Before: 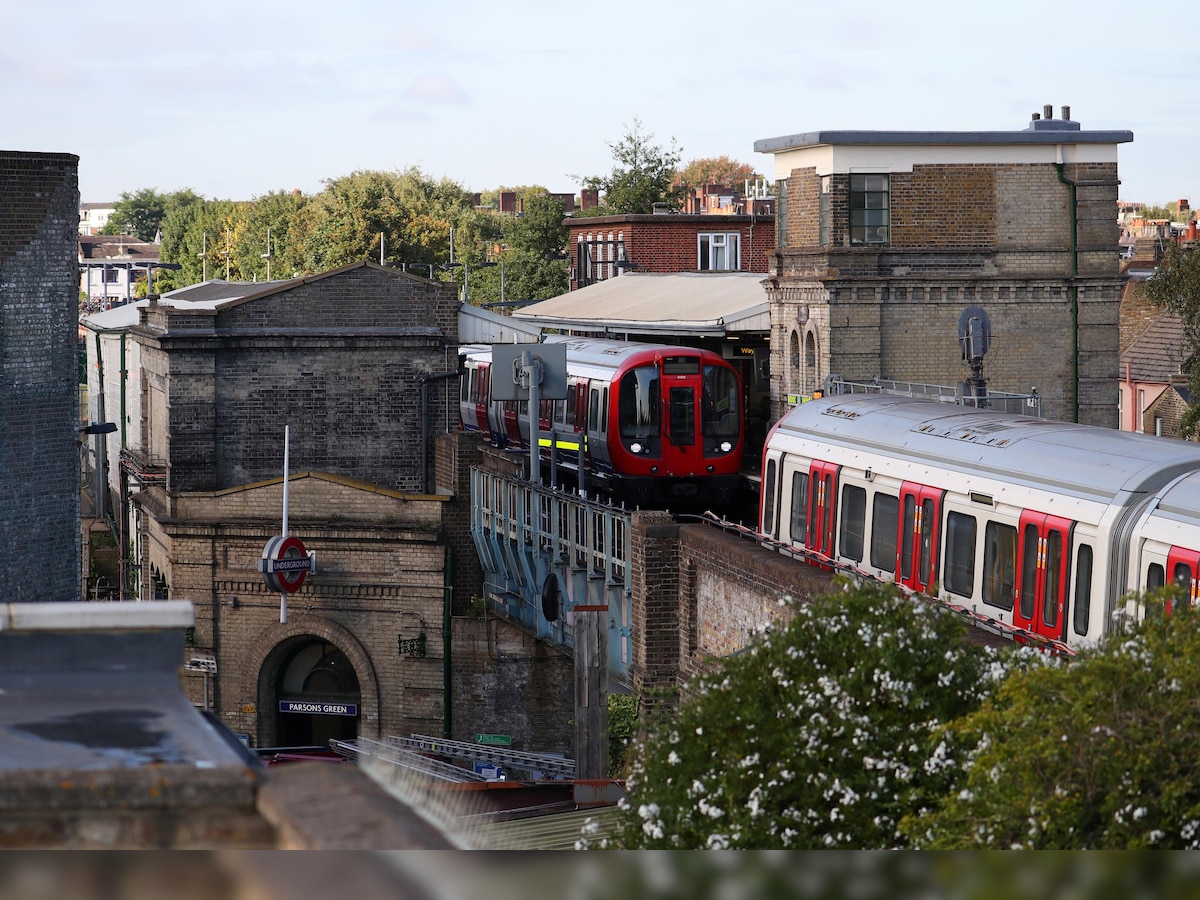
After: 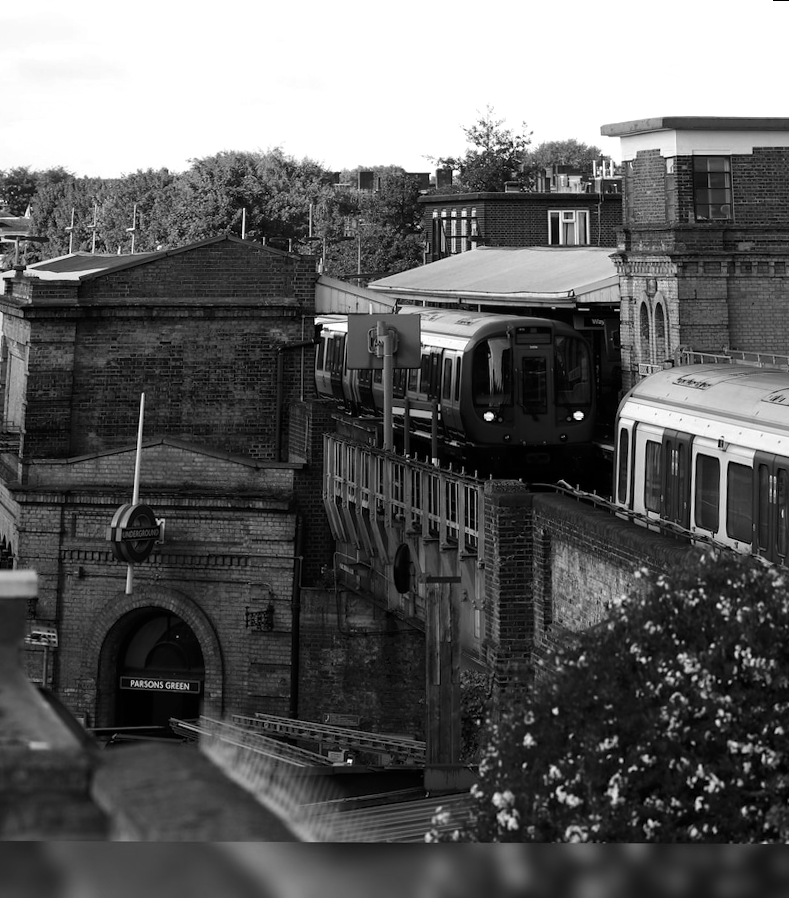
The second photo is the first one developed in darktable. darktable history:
contrast brightness saturation: contrast 0.07, brightness -0.14, saturation 0.11
exposure: exposure 0.127 EV, compensate highlight preservation false
monochrome: a 2.21, b -1.33, size 2.2
crop and rotate: left 9.061%, right 20.142%
color zones: curves: ch0 [(0, 0.299) (0.25, 0.383) (0.456, 0.352) (0.736, 0.571)]; ch1 [(0, 0.63) (0.151, 0.568) (0.254, 0.416) (0.47, 0.558) (0.732, 0.37) (0.909, 0.492)]; ch2 [(0.004, 0.604) (0.158, 0.443) (0.257, 0.403) (0.761, 0.468)]
white balance: red 0.984, blue 1.059
rotate and perspective: rotation 0.215°, lens shift (vertical) -0.139, crop left 0.069, crop right 0.939, crop top 0.002, crop bottom 0.996
